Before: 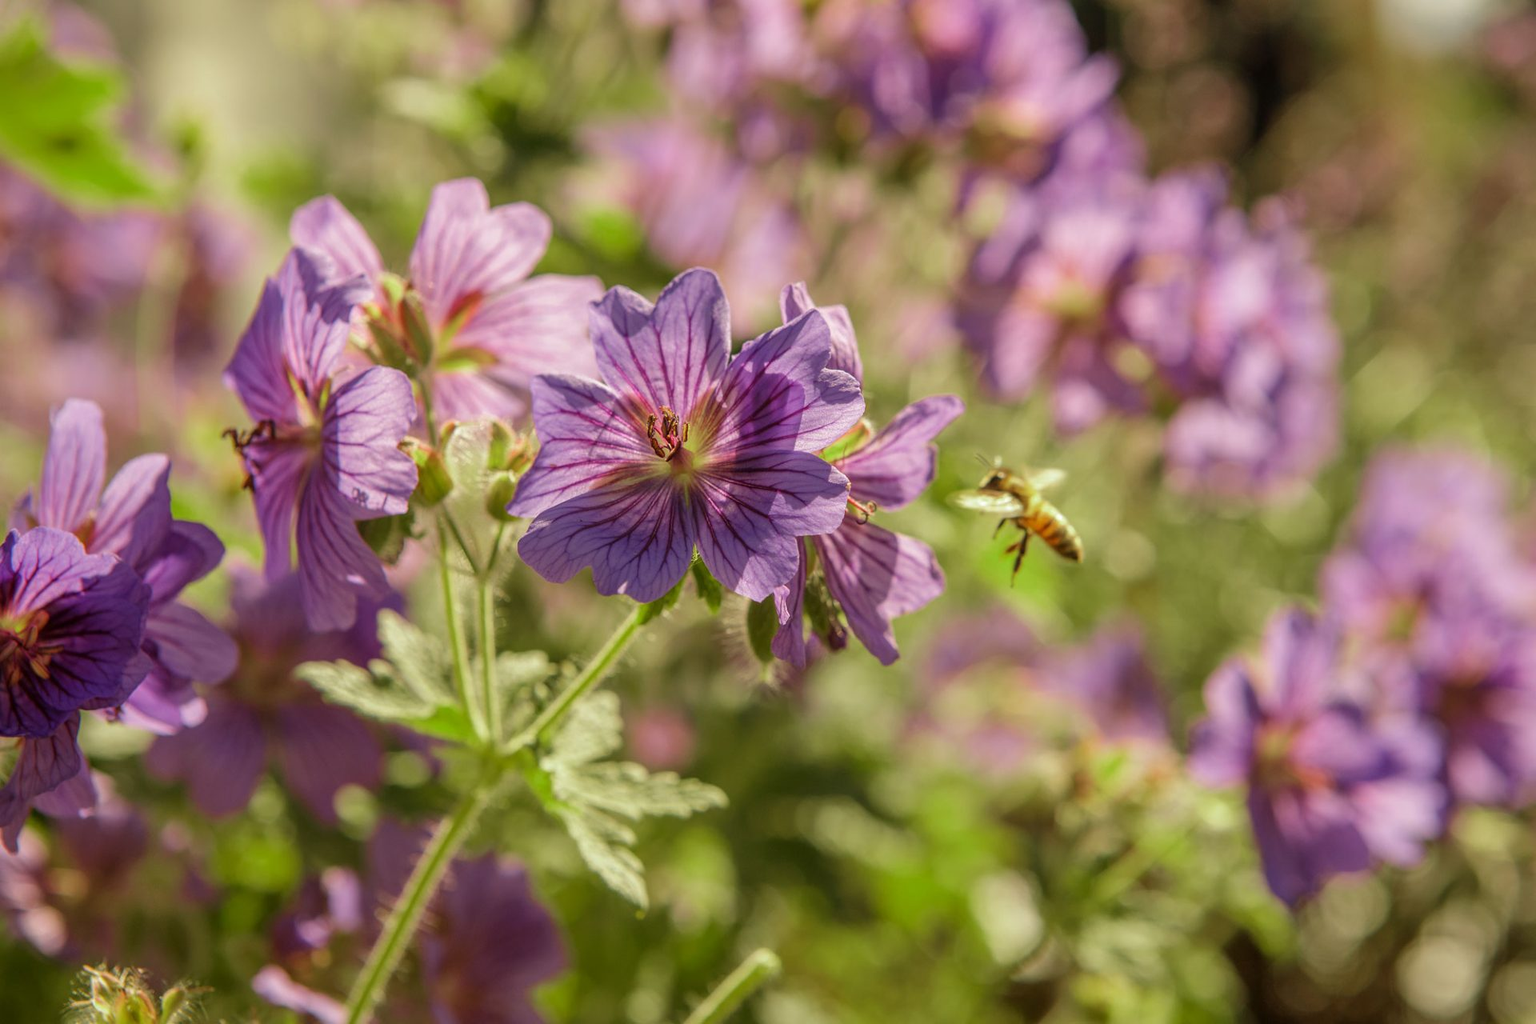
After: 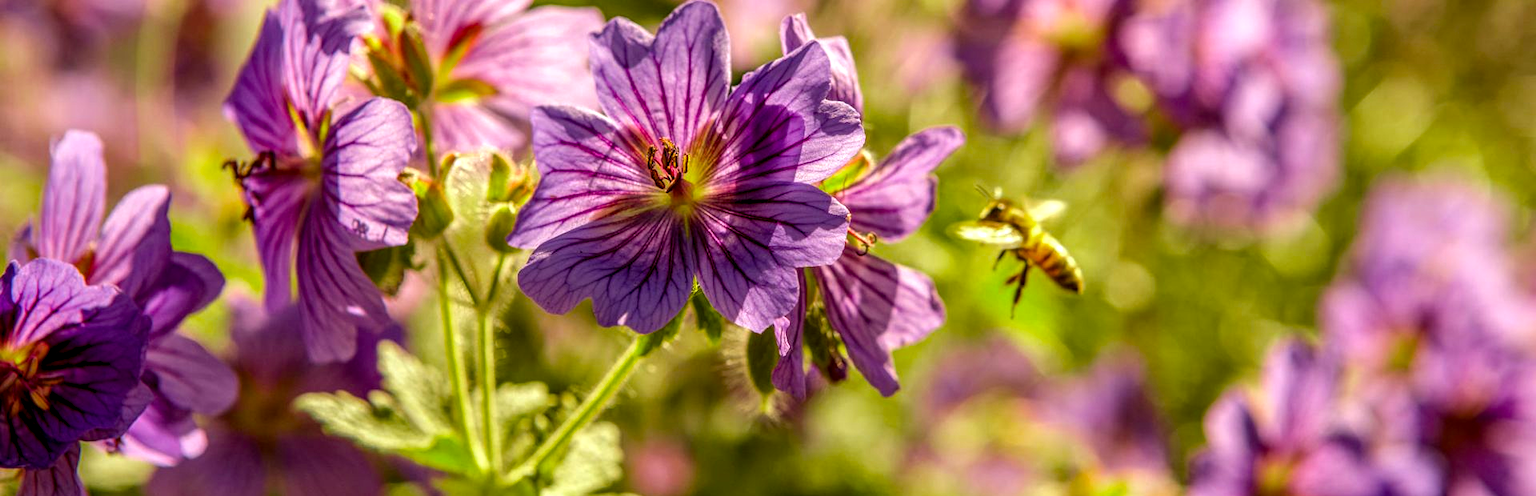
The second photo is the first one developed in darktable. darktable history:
local contrast: detail 150%
crop and rotate: top 26.316%, bottom 25.239%
color balance rgb: power › luminance 0.969%, power › chroma 0.402%, power › hue 32.04°, perceptual saturation grading › global saturation 29.368%, global vibrance 25.909%, contrast 6.557%
